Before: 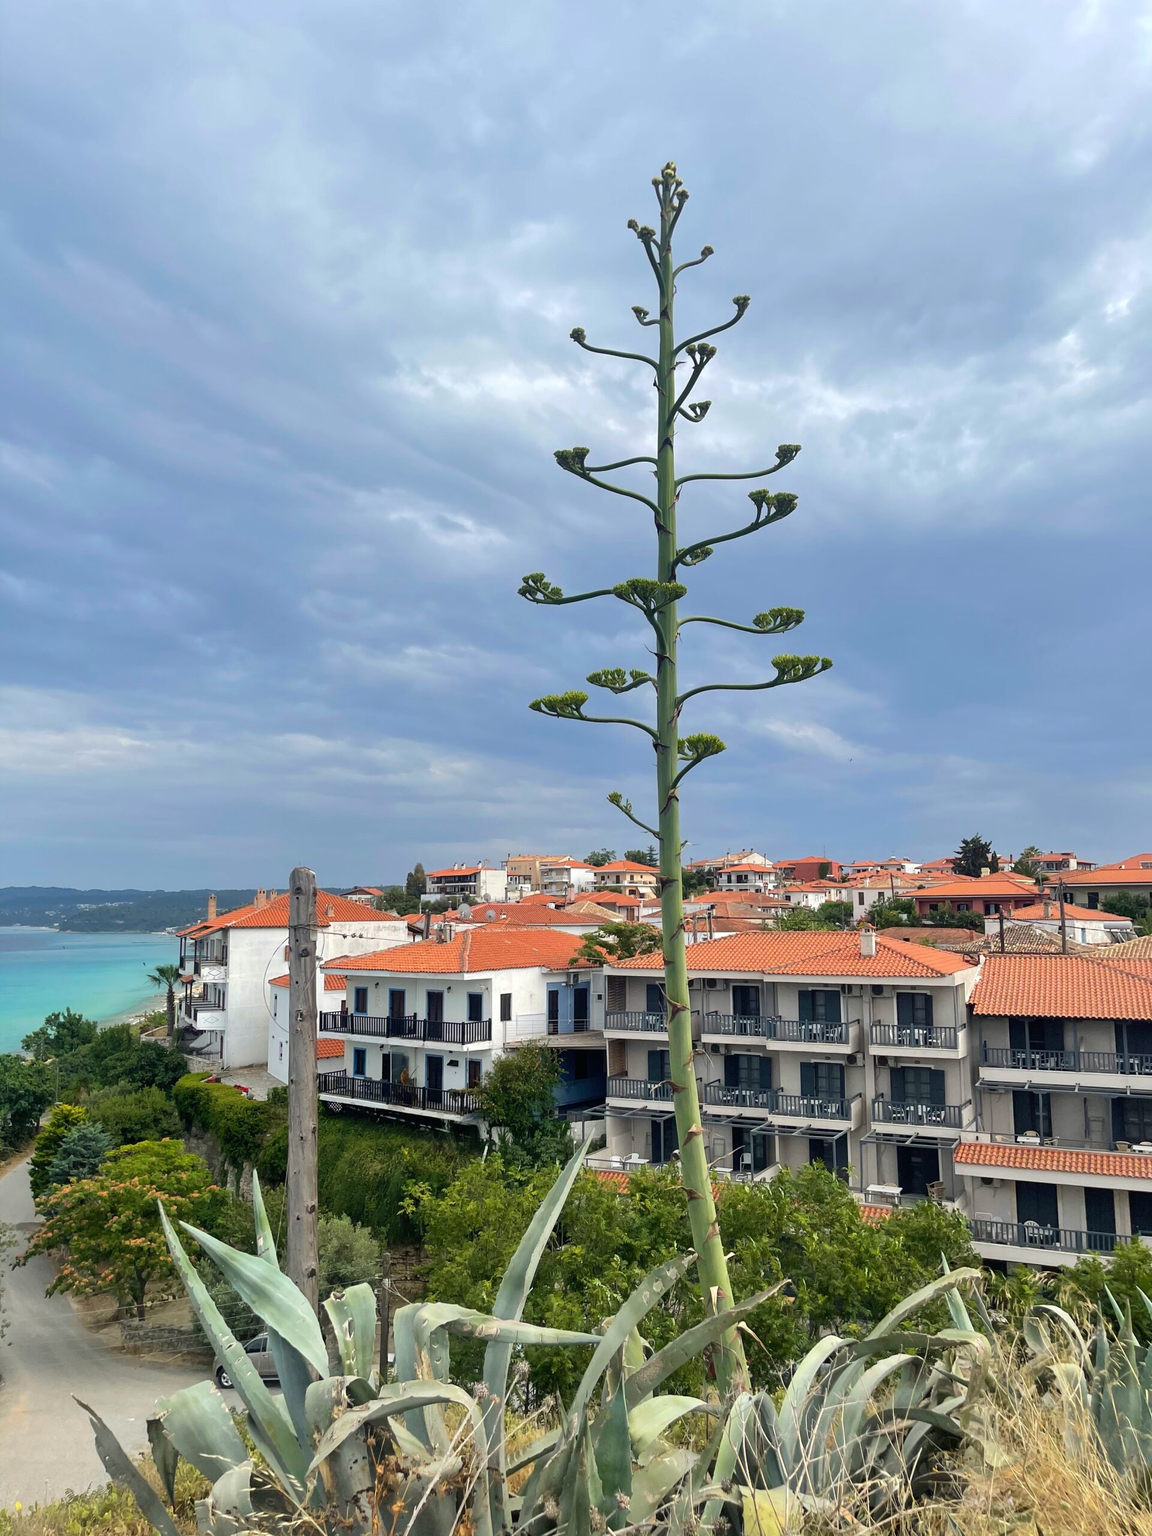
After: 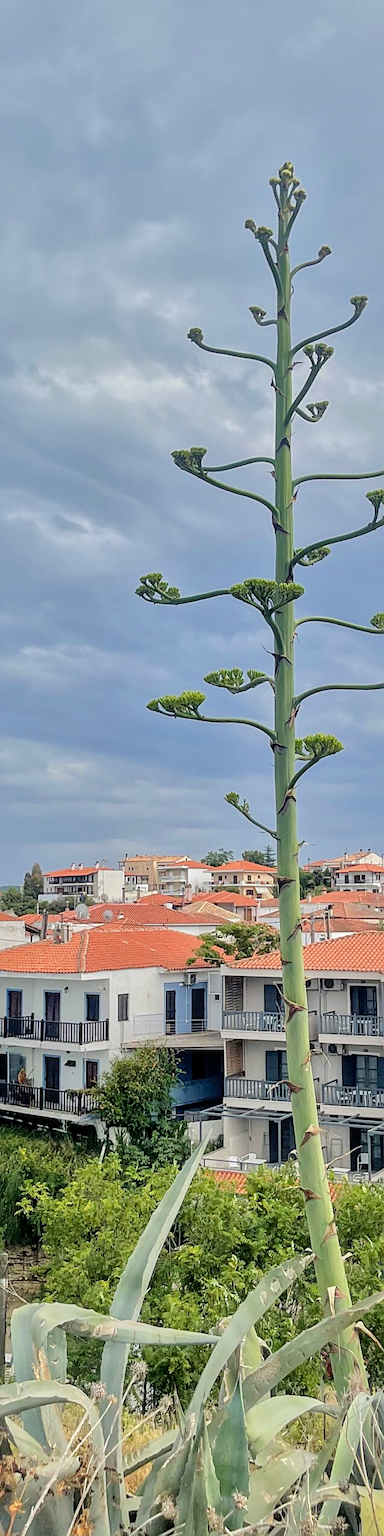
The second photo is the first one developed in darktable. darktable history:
tone equalizer: -7 EV 0.149 EV, -6 EV 0.596 EV, -5 EV 1.15 EV, -4 EV 1.3 EV, -3 EV 1.17 EV, -2 EV 0.6 EV, -1 EV 0.152 EV, smoothing diameter 2.09%, edges refinement/feathering 22.98, mask exposure compensation -1.57 EV, filter diffusion 5
sharpen: on, module defaults
crop: left 33.281%, right 33.29%
filmic rgb: middle gray luminance 18.42%, black relative exposure -10.49 EV, white relative exposure 3.42 EV, target black luminance 0%, hardness 6.06, latitude 98.99%, contrast 0.835, shadows ↔ highlights balance 0.353%
shadows and highlights: on, module defaults
local contrast: on, module defaults
